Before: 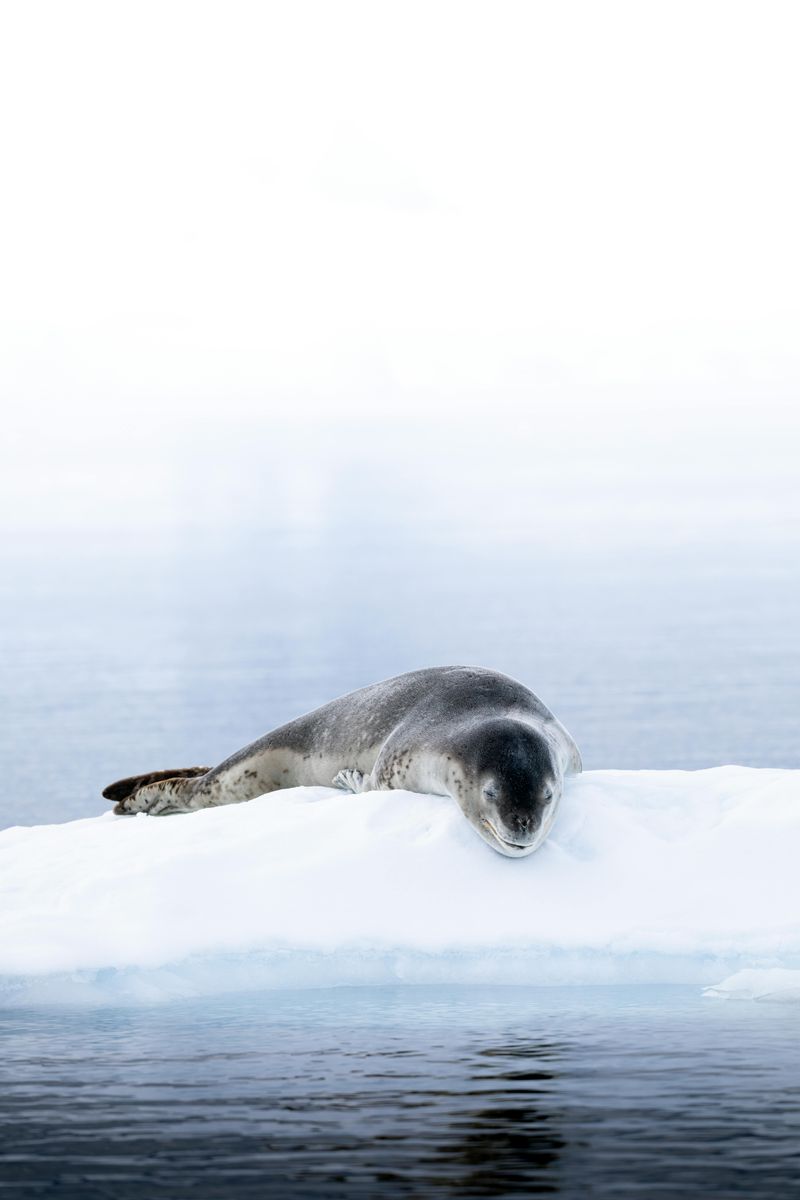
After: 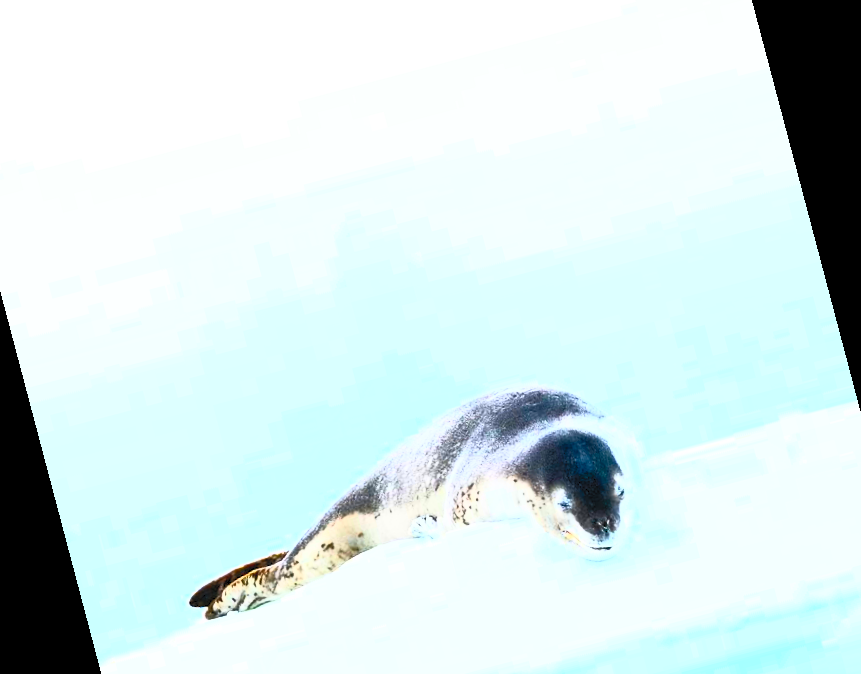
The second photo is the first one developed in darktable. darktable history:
color balance rgb: linear chroma grading › global chroma 15%, perceptual saturation grading › global saturation 30%
crop and rotate: left 0.614%, top 0.179%, bottom 0.309%
rotate and perspective: rotation -14.8°, crop left 0.1, crop right 0.903, crop top 0.25, crop bottom 0.748
contrast brightness saturation: contrast 1, brightness 1, saturation 1
